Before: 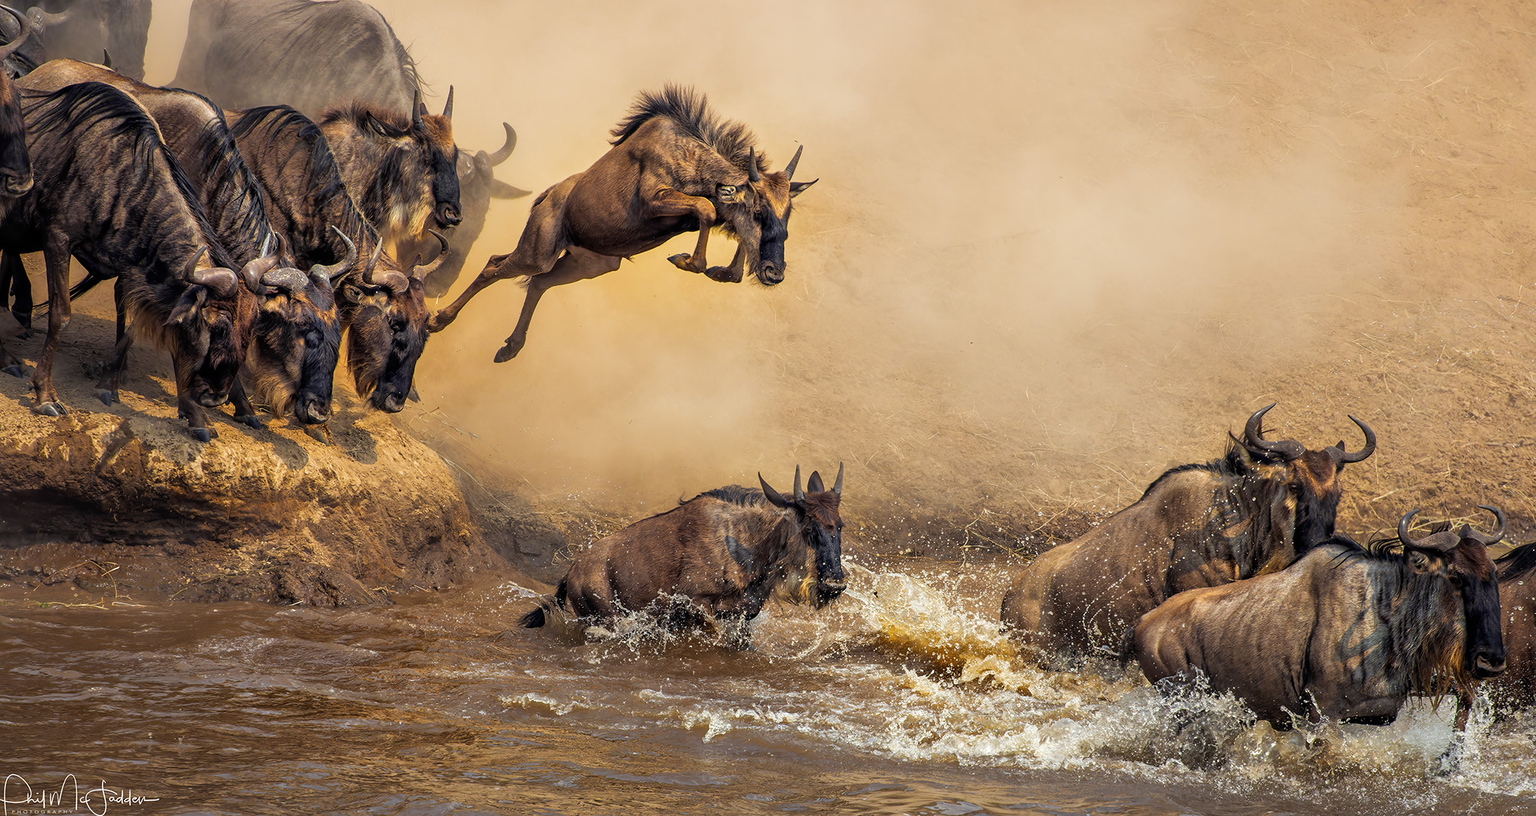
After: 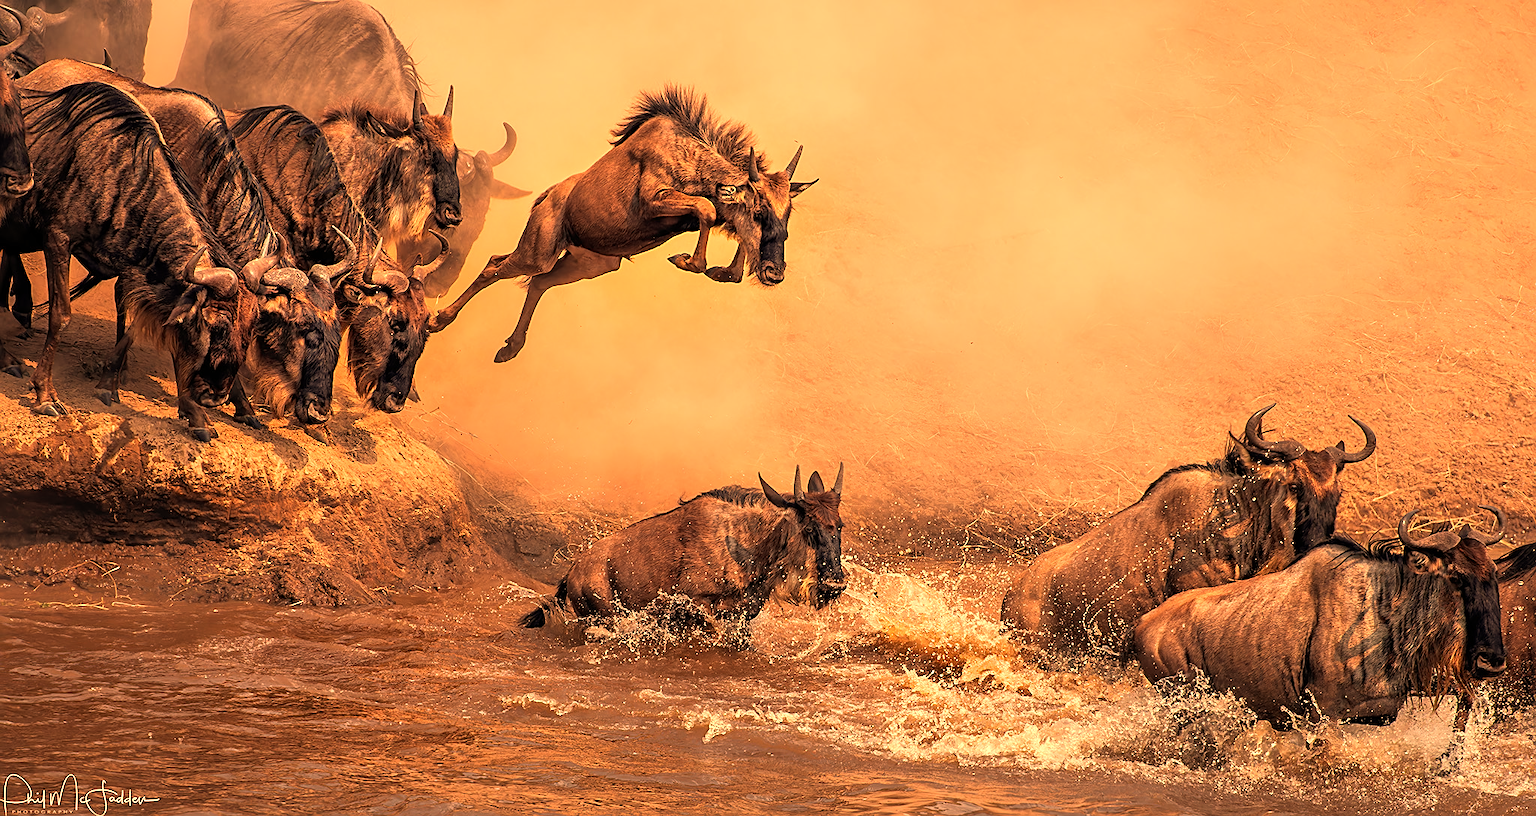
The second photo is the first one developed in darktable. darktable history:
white balance: red 1.467, blue 0.684
contrast brightness saturation: contrast 0.01, saturation -0.05
sharpen: on, module defaults
